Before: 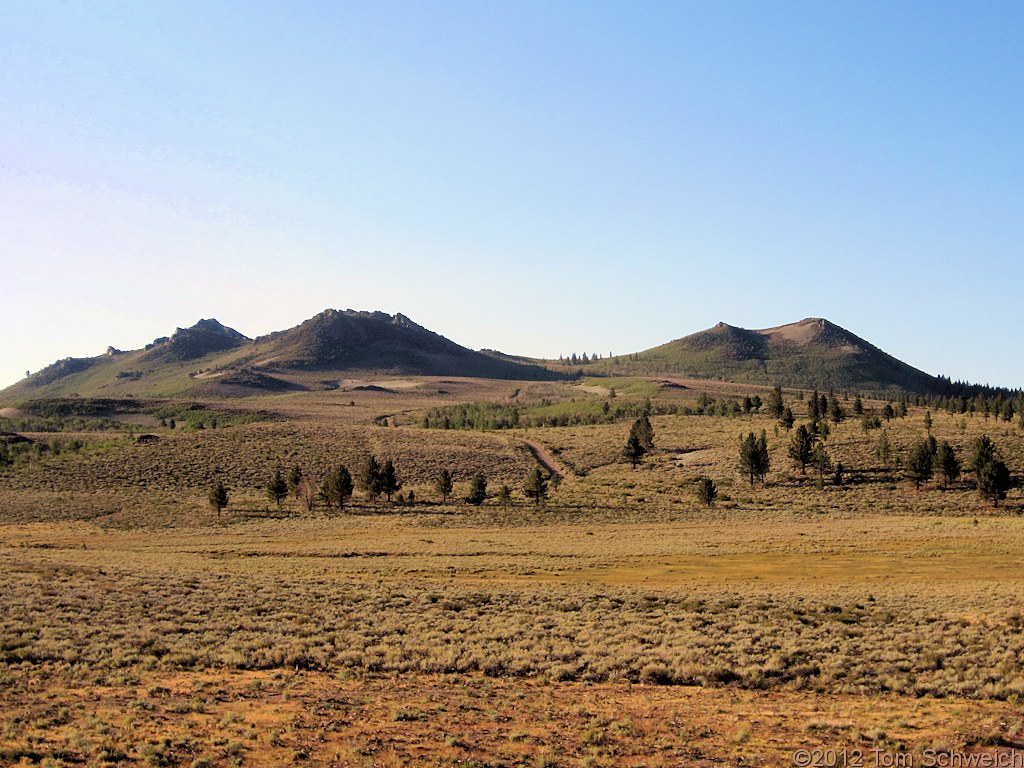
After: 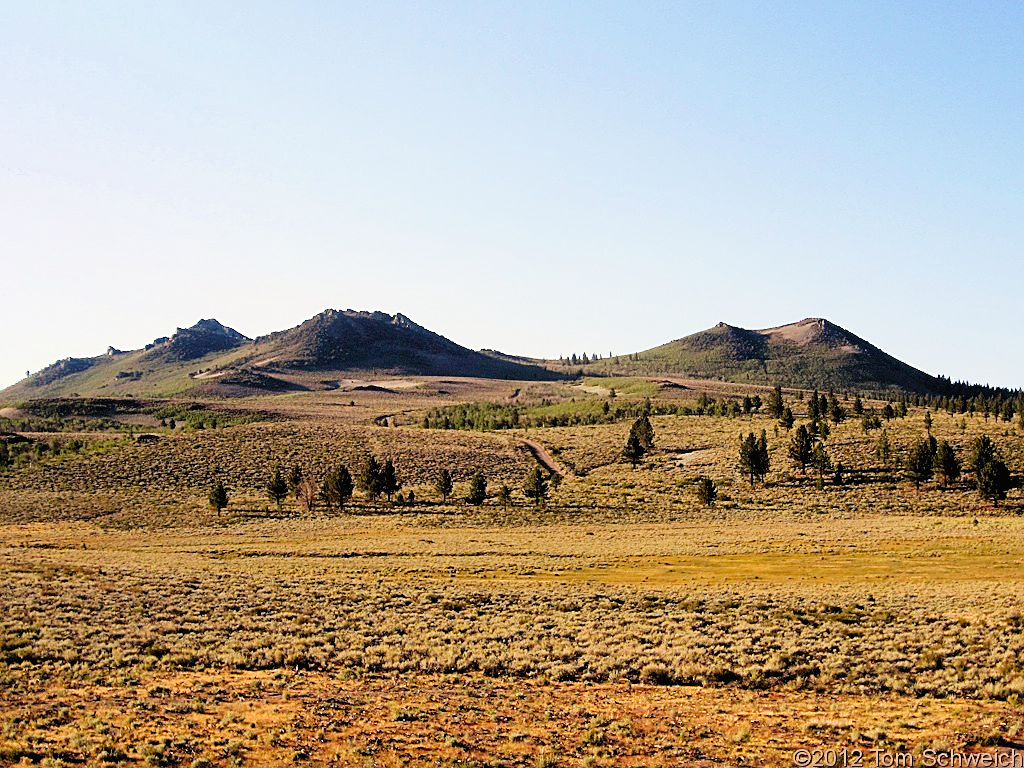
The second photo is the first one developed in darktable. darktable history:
tone curve: curves: ch0 [(0, 0.011) (0.053, 0.026) (0.174, 0.115) (0.398, 0.444) (0.673, 0.775) (0.829, 0.906) (0.991, 0.981)]; ch1 [(0, 0) (0.276, 0.206) (0.409, 0.383) (0.473, 0.458) (0.492, 0.501) (0.512, 0.513) (0.54, 0.543) (0.585, 0.617) (0.659, 0.686) (0.78, 0.8) (1, 1)]; ch2 [(0, 0) (0.438, 0.449) (0.473, 0.469) (0.503, 0.5) (0.523, 0.534) (0.562, 0.594) (0.612, 0.635) (0.695, 0.713) (1, 1)], preserve colors none
sharpen: on, module defaults
